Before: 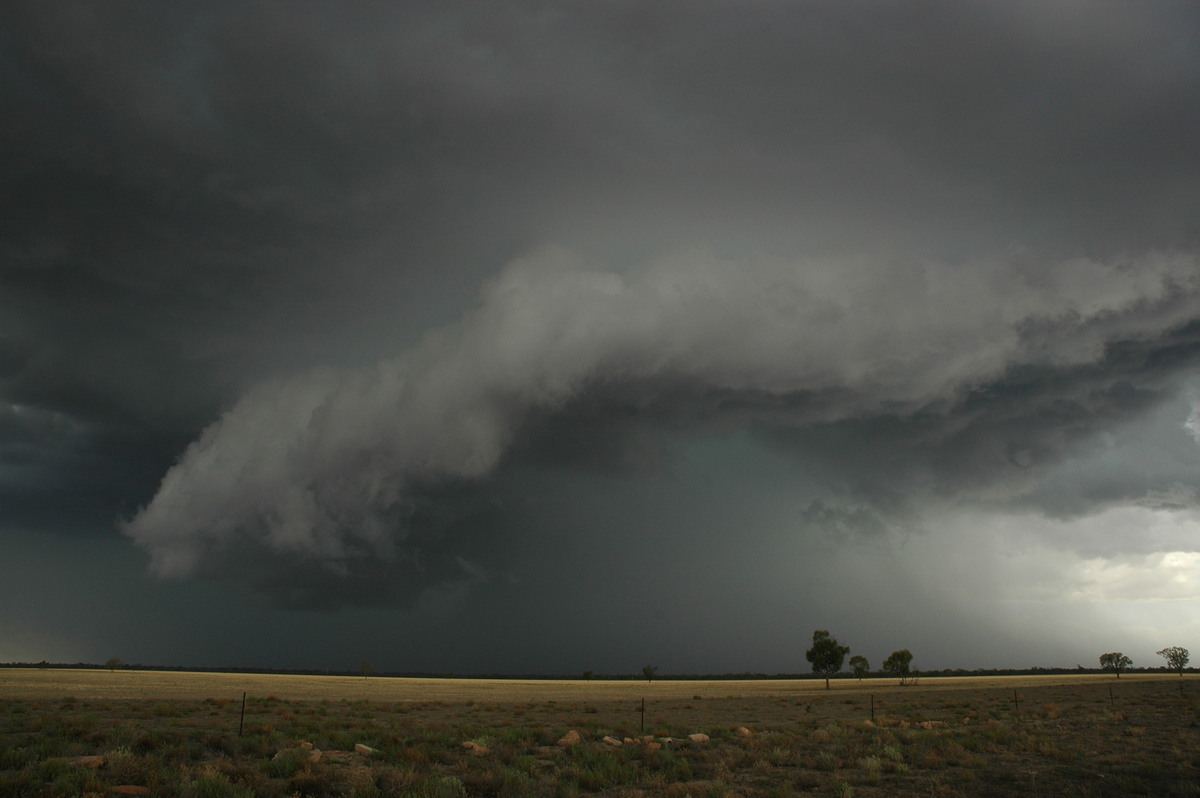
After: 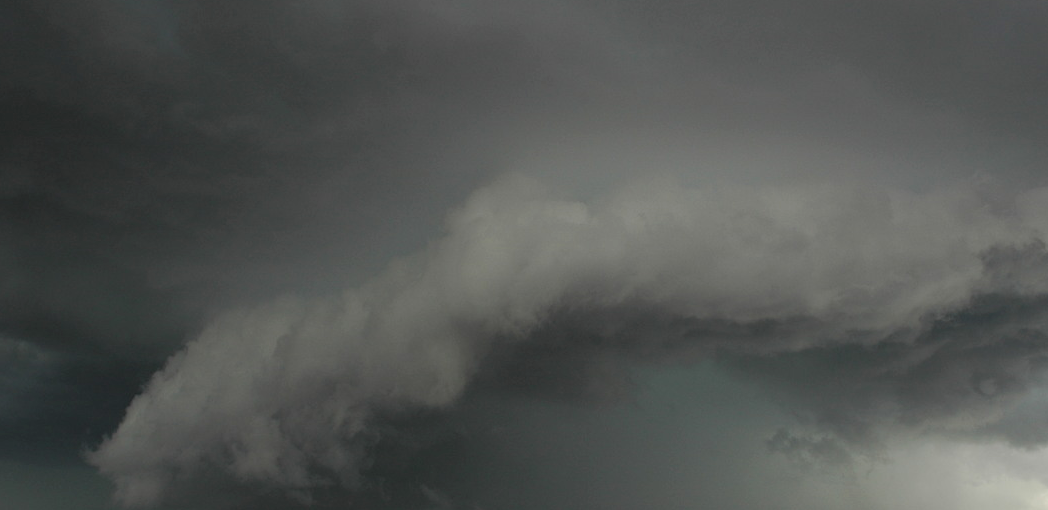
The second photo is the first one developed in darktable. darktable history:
levels: levels [0.026, 0.507, 0.987]
contrast brightness saturation: contrast 0.045, brightness 0.06, saturation 0.013
crop: left 2.998%, top 8.993%, right 9.618%, bottom 26.991%
